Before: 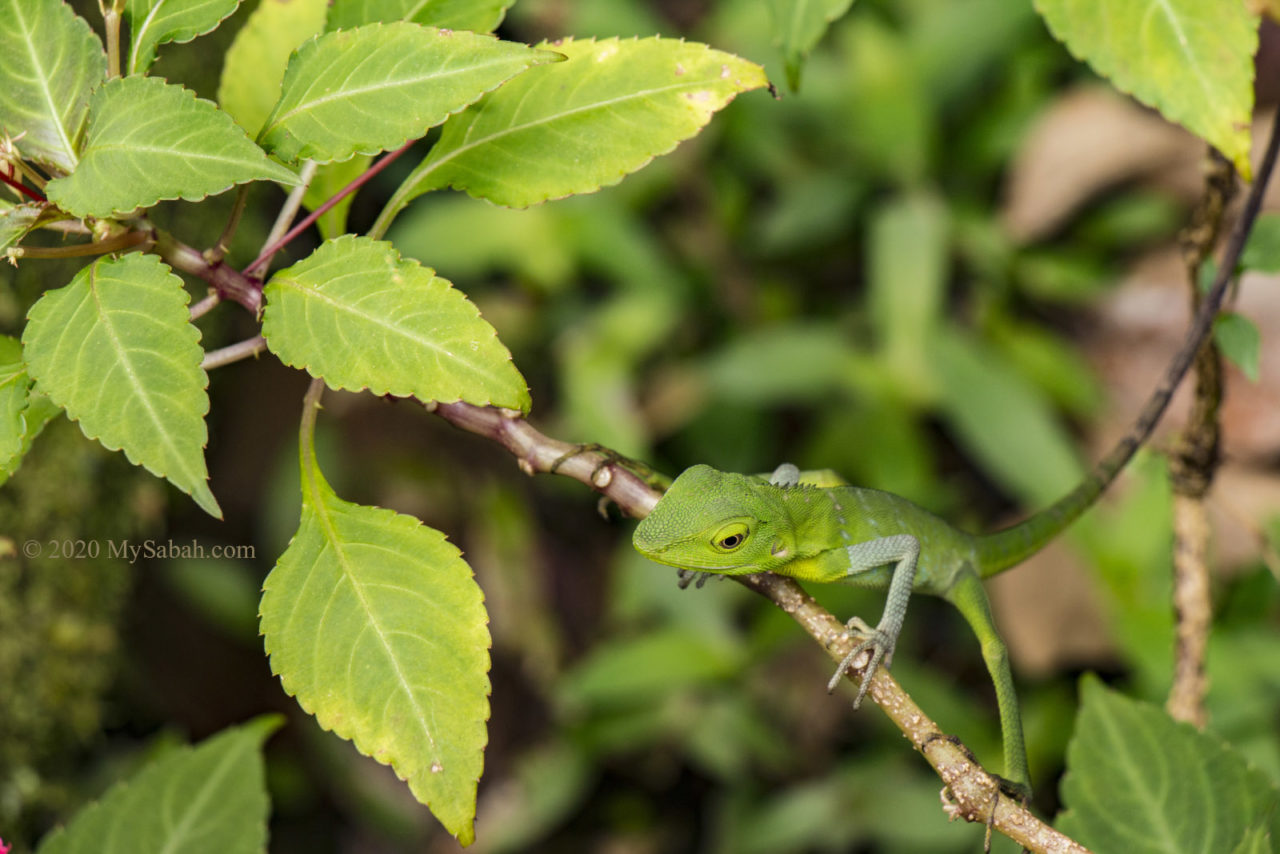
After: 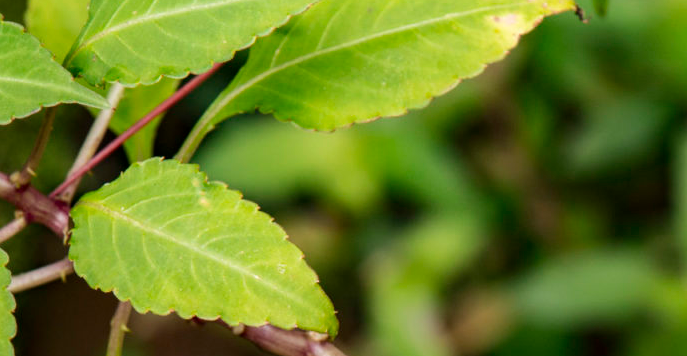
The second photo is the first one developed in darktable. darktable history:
crop: left 15.151%, top 9.048%, right 31.132%, bottom 49.215%
contrast brightness saturation: contrast 0.034, brightness -0.03
